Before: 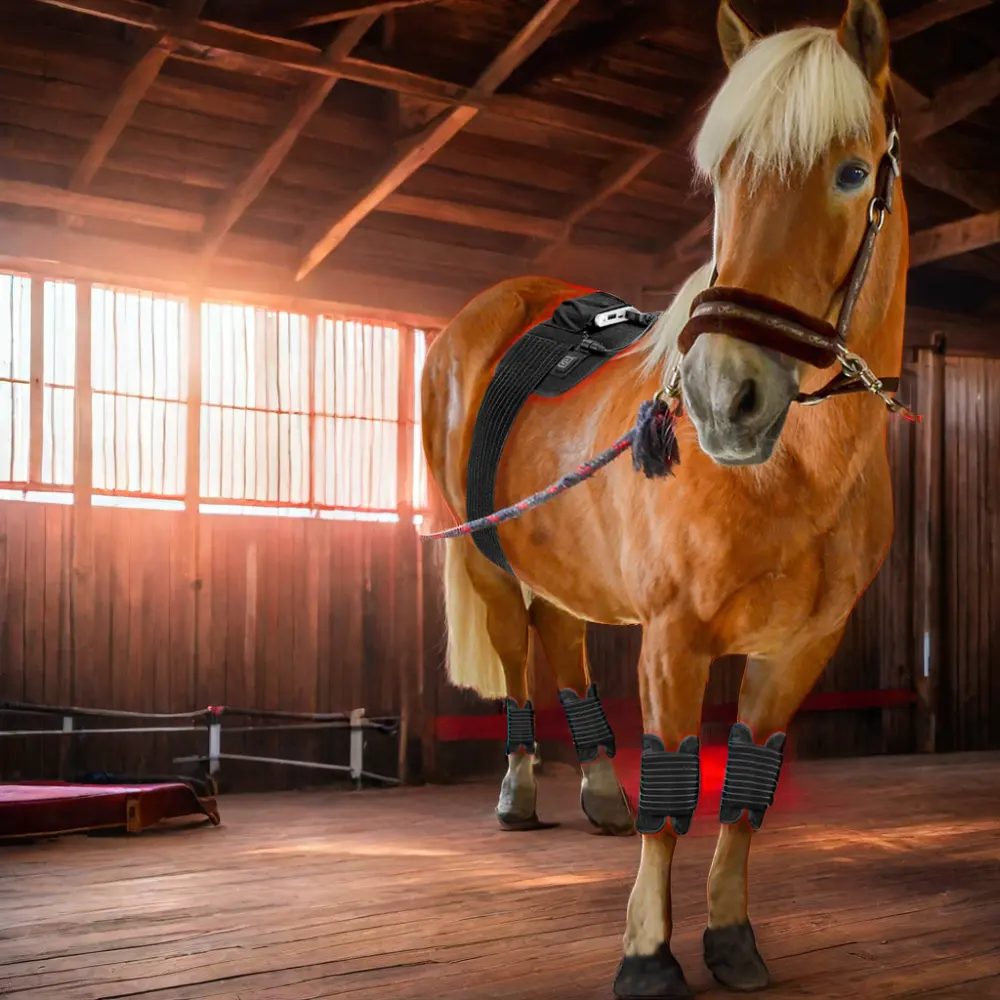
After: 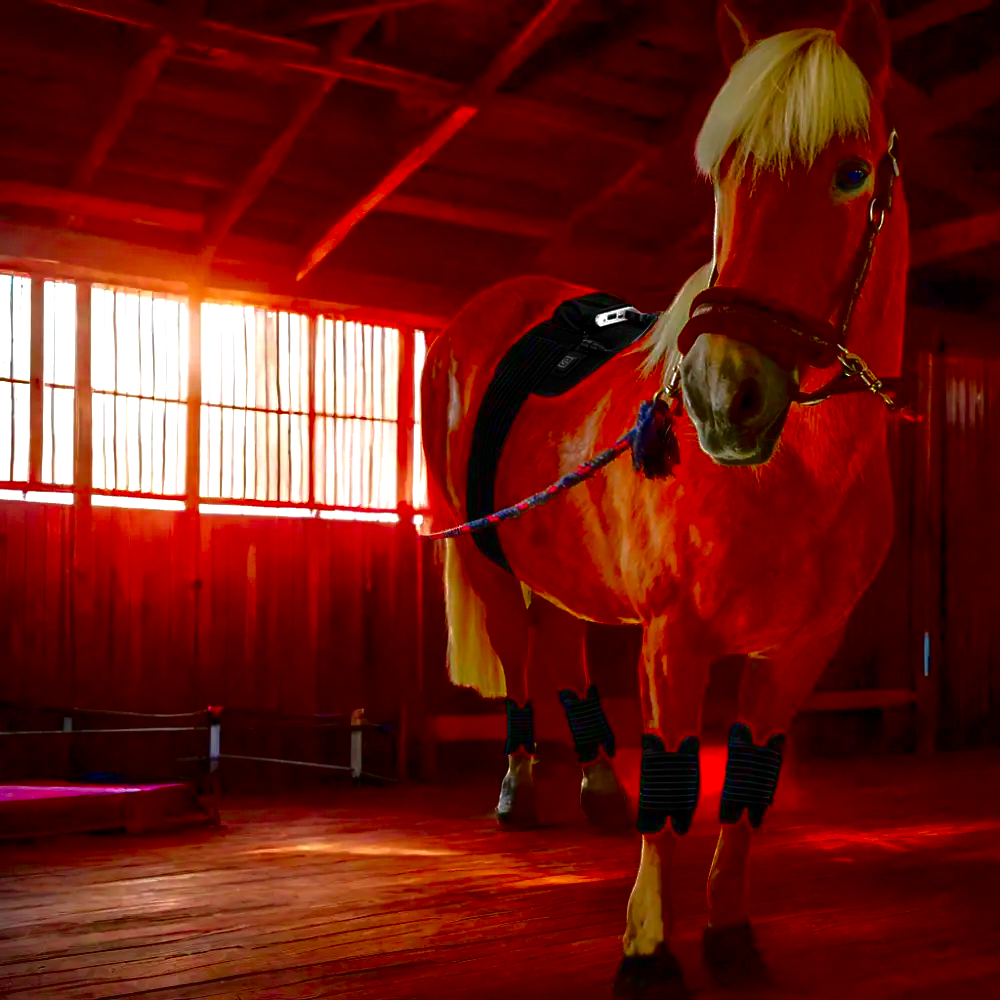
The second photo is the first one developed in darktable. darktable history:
exposure: exposure 0.297 EV, compensate highlight preservation false
contrast brightness saturation: brightness -1, saturation 0.985
shadows and highlights: shadows 43.06, highlights 8.44
